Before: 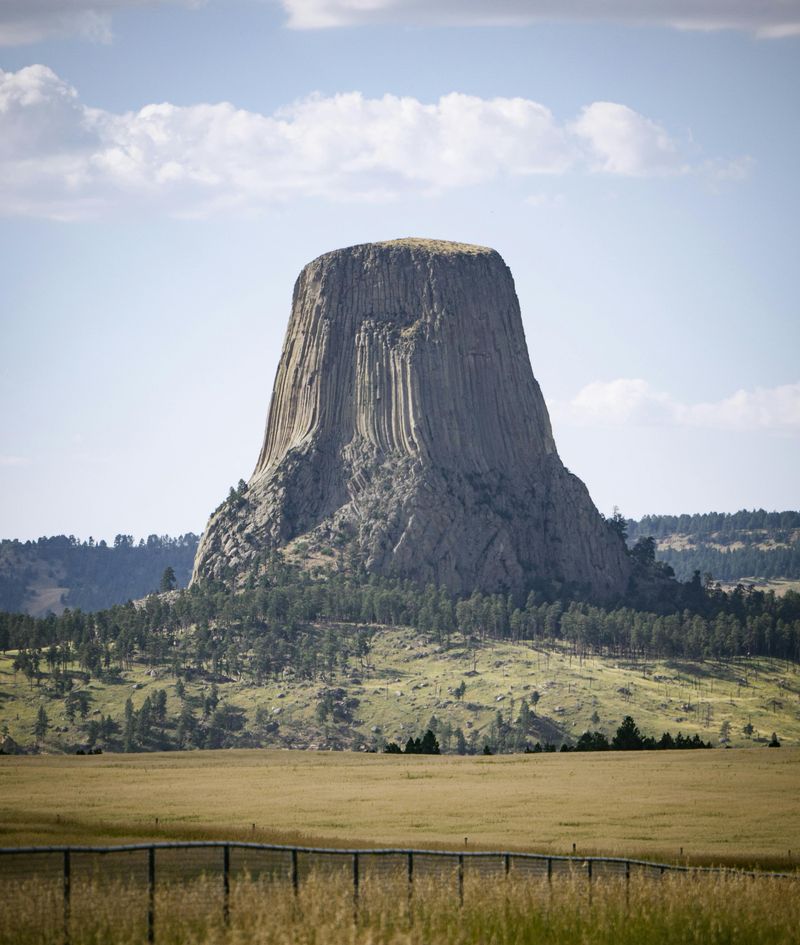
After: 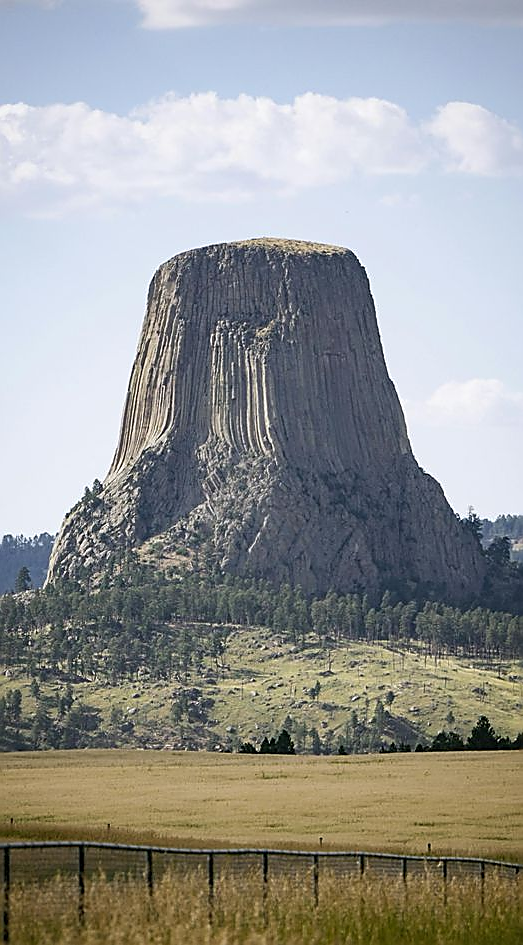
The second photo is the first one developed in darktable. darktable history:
crop and rotate: left 18.252%, right 16.332%
sharpen: radius 1.41, amount 1.253, threshold 0.727
